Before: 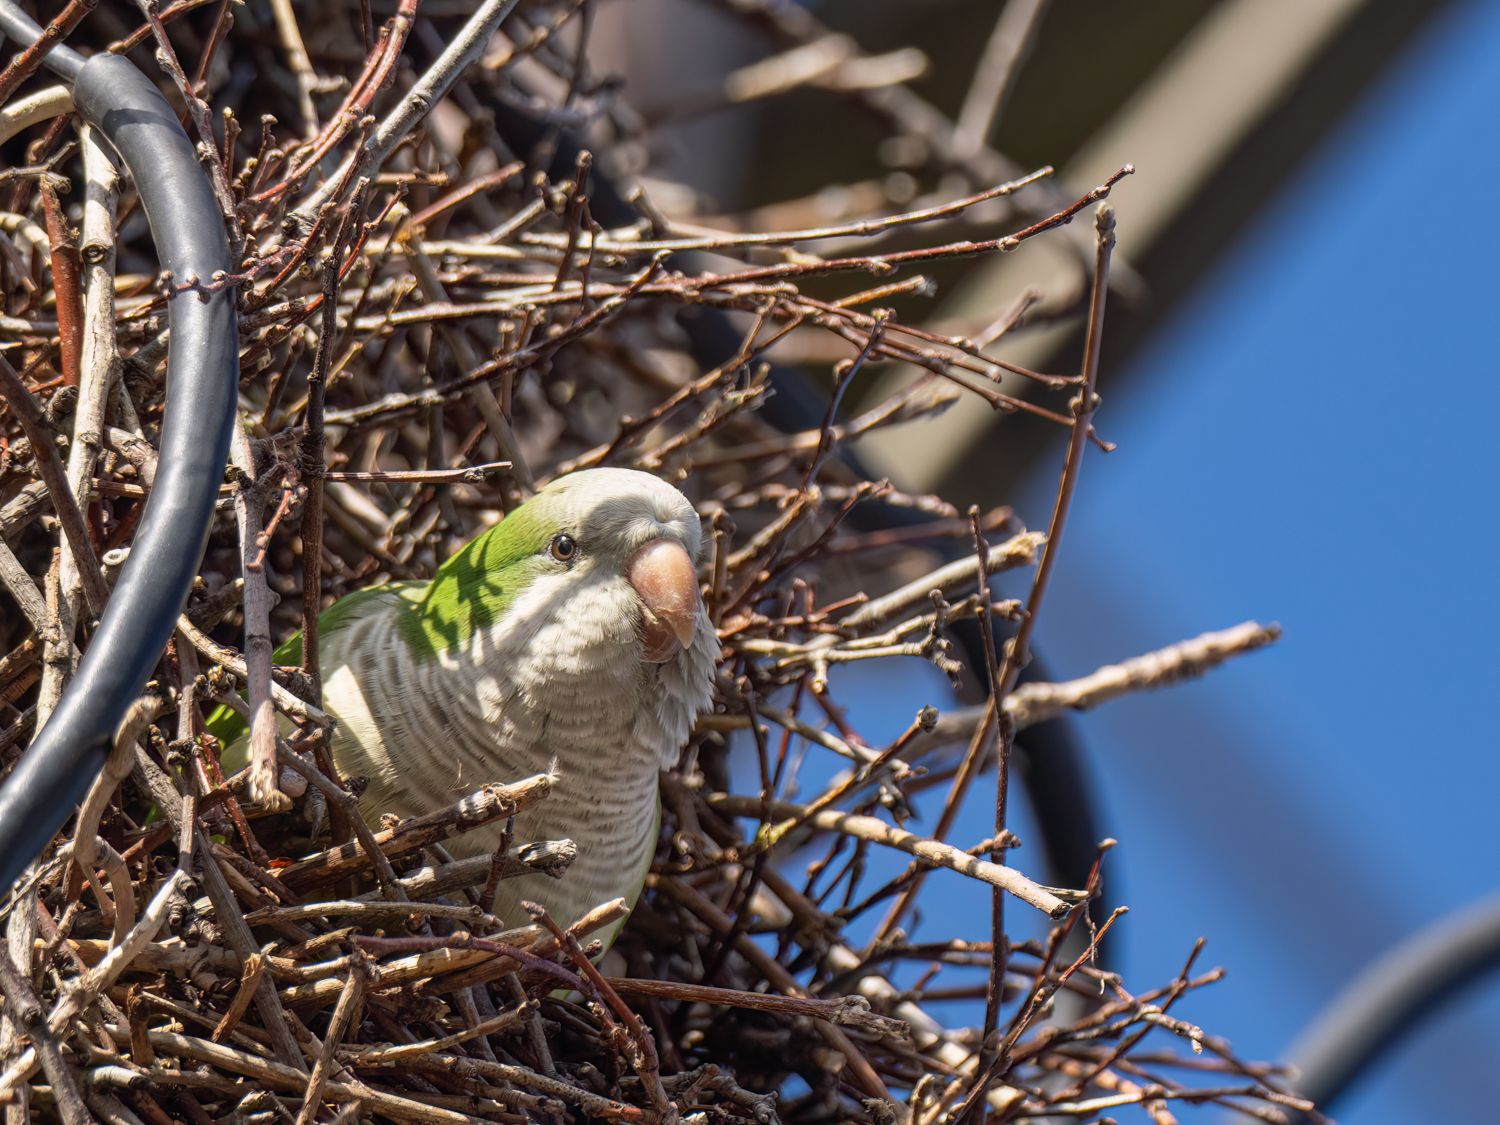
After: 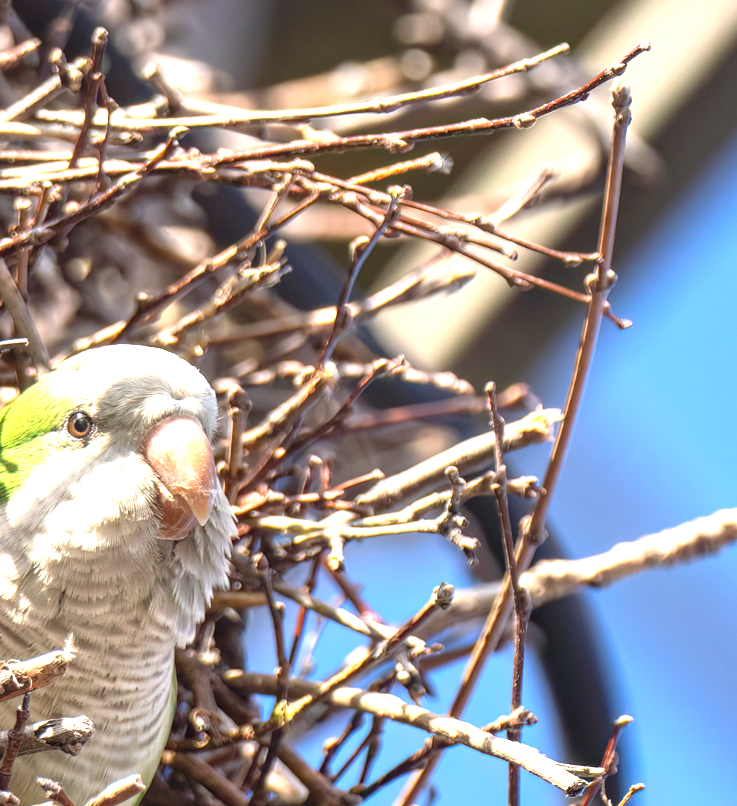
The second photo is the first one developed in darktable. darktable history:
crop: left 32.307%, top 10.957%, right 18.522%, bottom 17.367%
exposure: black level correction 0, exposure 1.2 EV, compensate exposure bias true, compensate highlight preservation false
